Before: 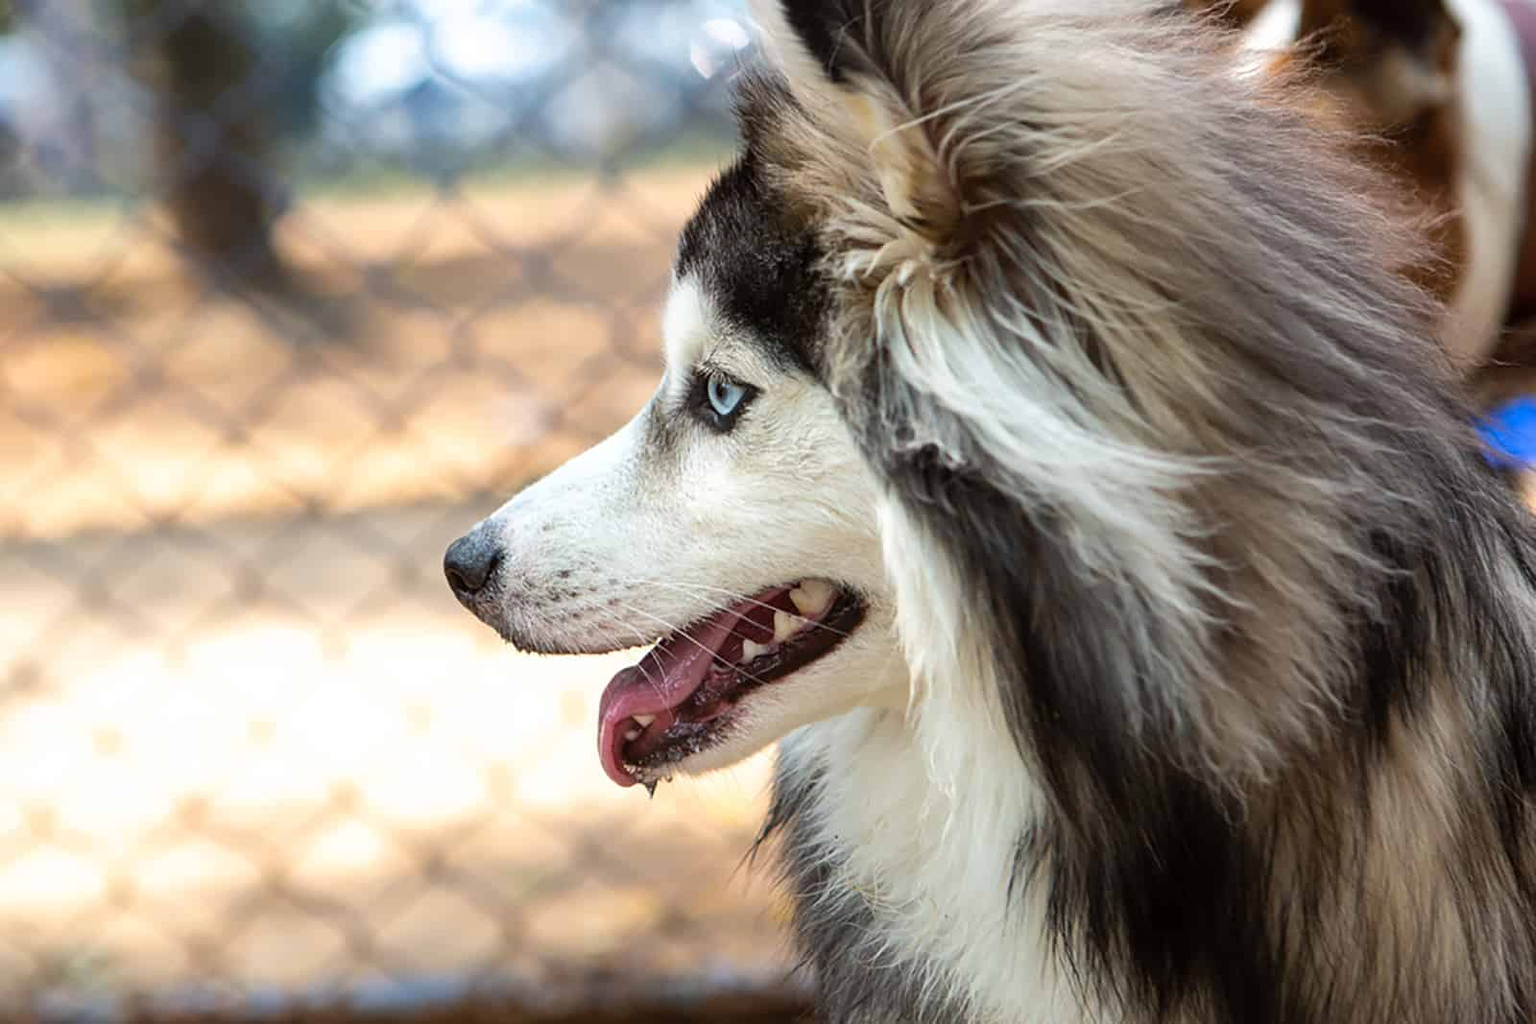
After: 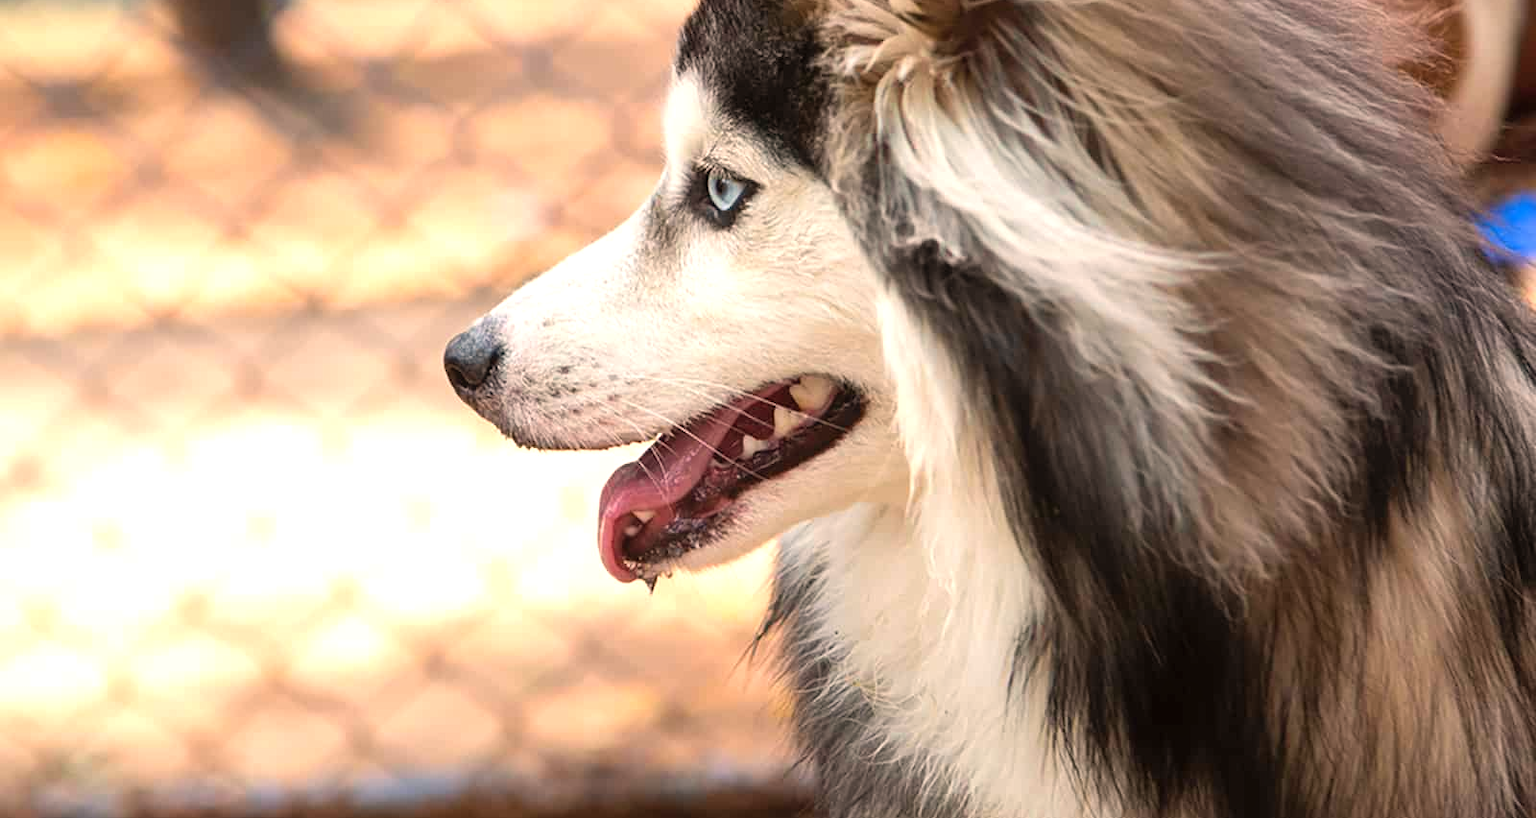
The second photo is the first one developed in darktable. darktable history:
white balance: red 1.127, blue 0.943
crop and rotate: top 19.998%
contrast equalizer: octaves 7, y [[0.6 ×6], [0.55 ×6], [0 ×6], [0 ×6], [0 ×6]], mix -0.2
exposure: exposure 0.29 EV, compensate highlight preservation false
